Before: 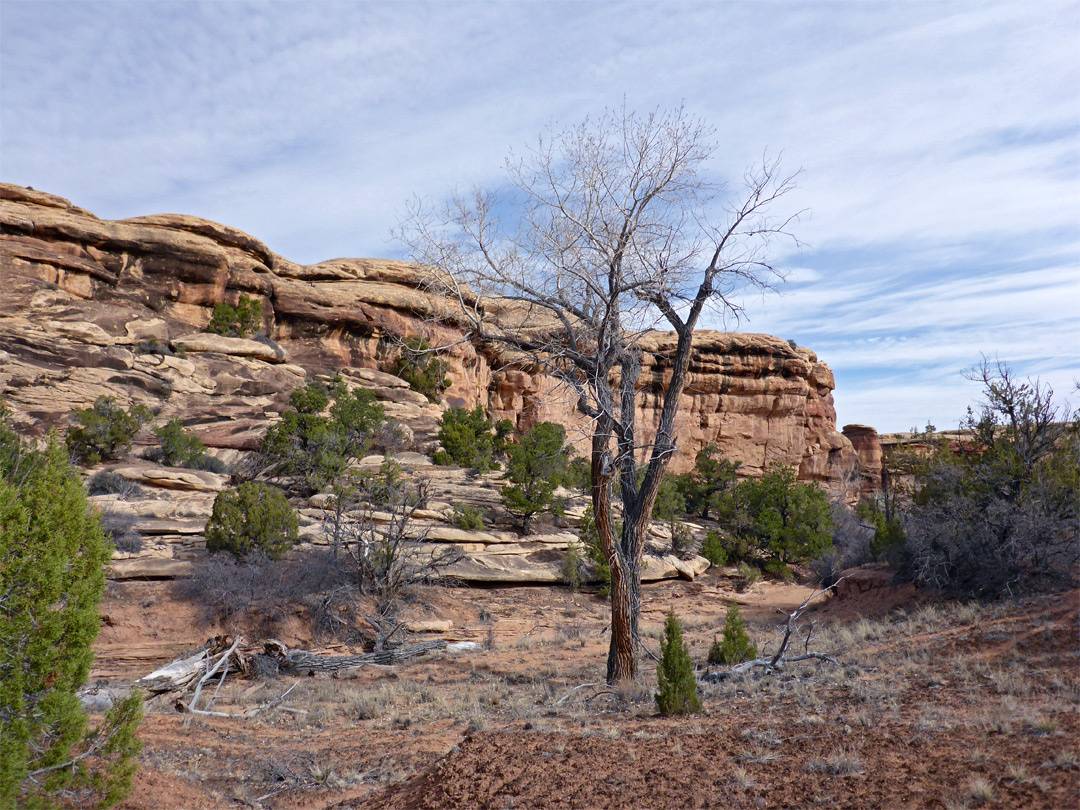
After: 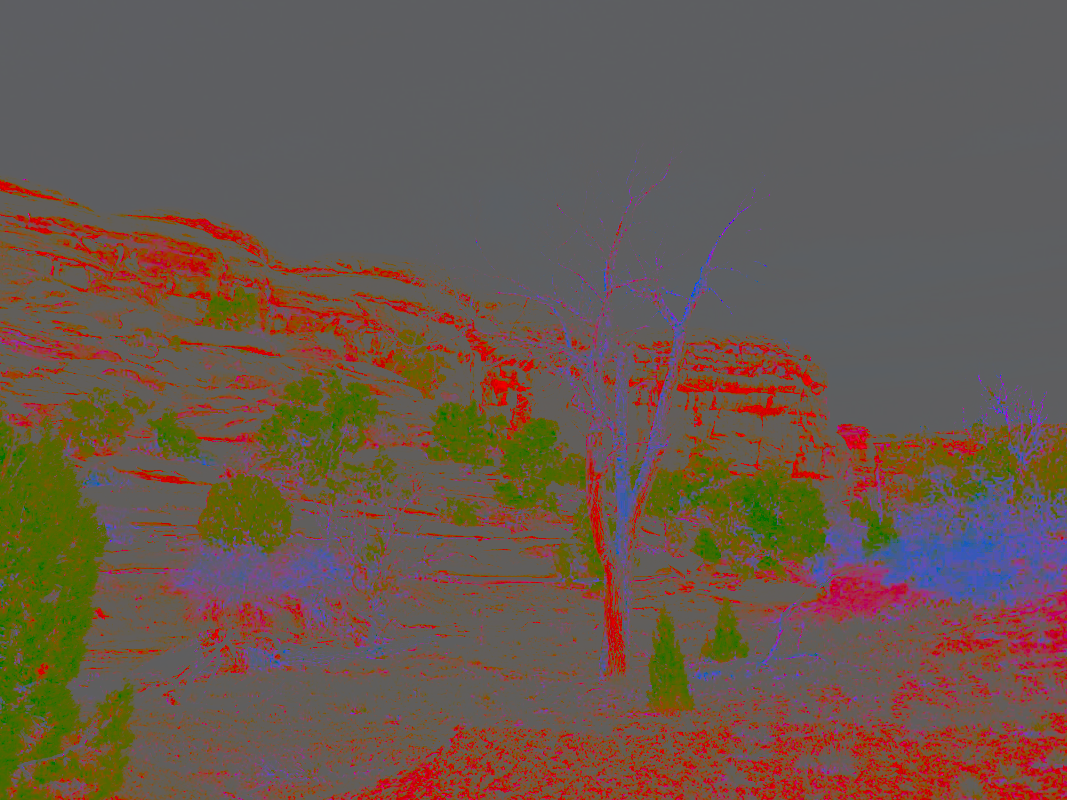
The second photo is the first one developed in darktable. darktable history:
base curve: curves: ch0 [(0, 0) (0.007, 0.004) (0.027, 0.03) (0.046, 0.07) (0.207, 0.54) (0.442, 0.872) (0.673, 0.972) (1, 1)], preserve colors none
color balance rgb: perceptual saturation grading › global saturation 25%, perceptual saturation grading › highlights -50%, perceptual saturation grading › shadows 30%, perceptual brilliance grading › global brilliance 12%, global vibrance 20%
contrast brightness saturation: contrast -0.99, brightness -0.17, saturation 0.75
exposure: black level correction 0.001, exposure 1.129 EV, compensate exposure bias true, compensate highlight preservation false
crop and rotate: angle -0.5°
